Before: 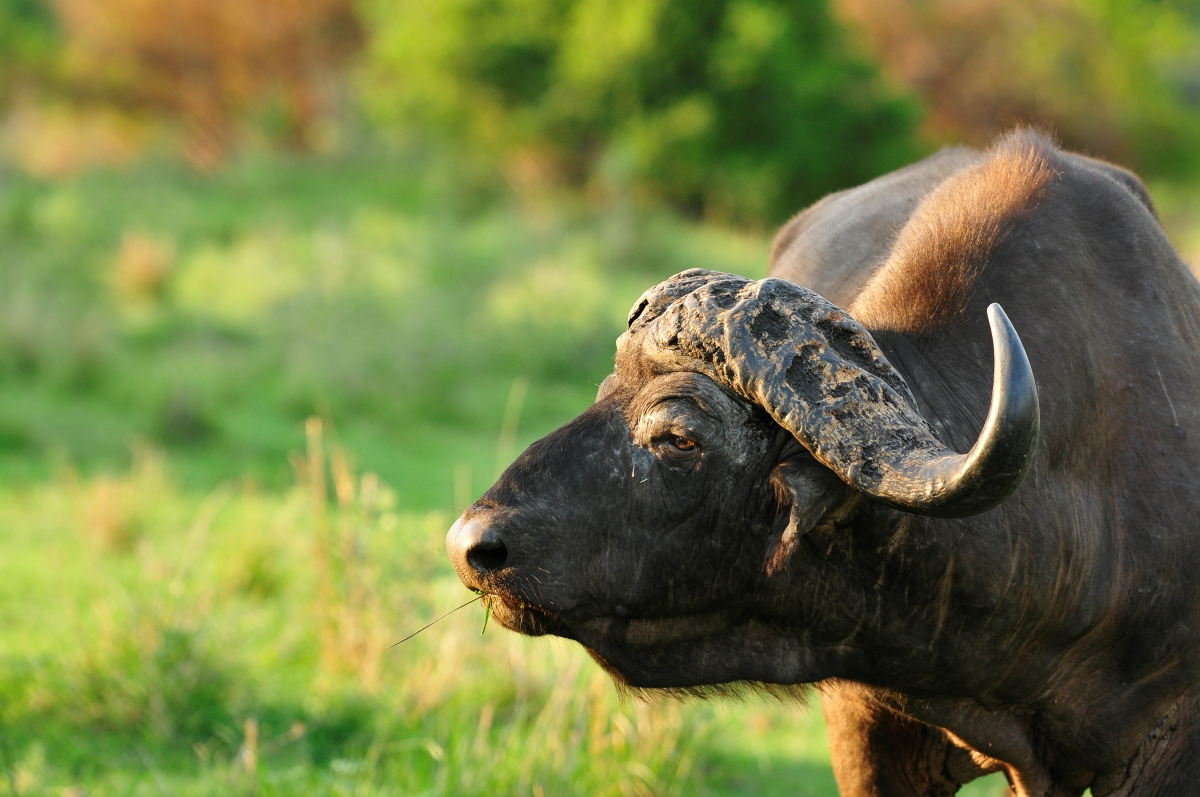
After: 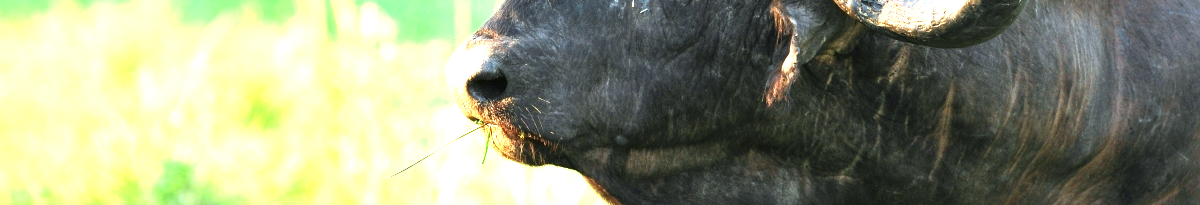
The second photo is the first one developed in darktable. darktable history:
crop and rotate: top 59.032%, bottom 15.194%
color calibration: x 0.372, y 0.387, temperature 4286.53 K
exposure: black level correction 0, exposure 1.74 EV, compensate exposure bias true, compensate highlight preservation false
